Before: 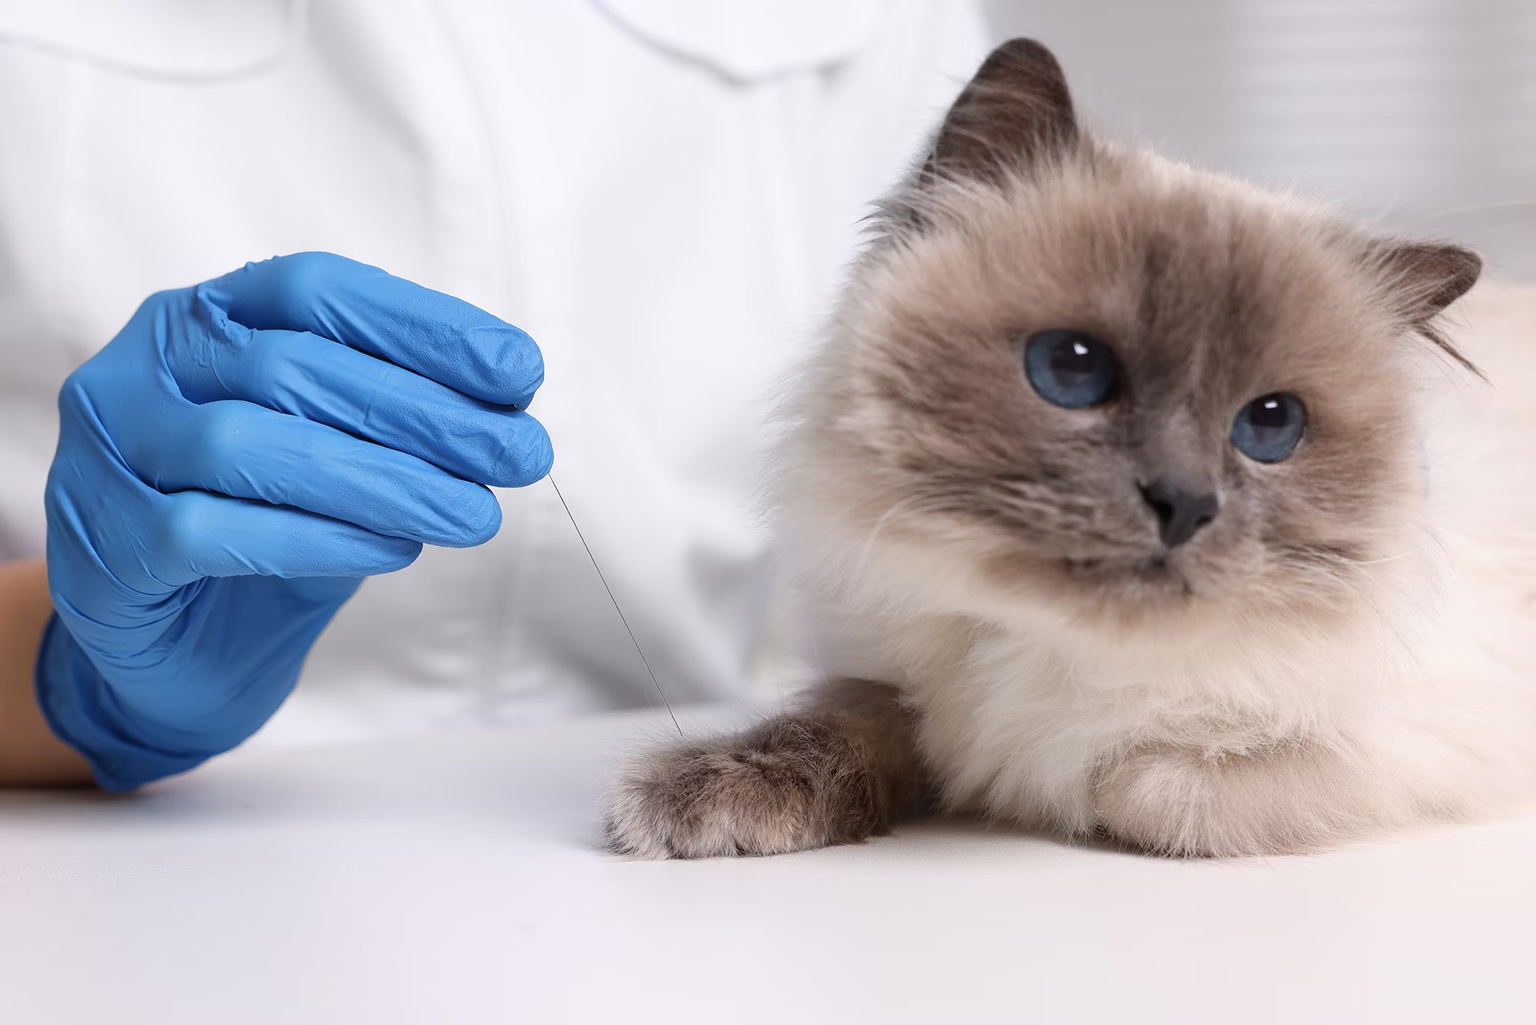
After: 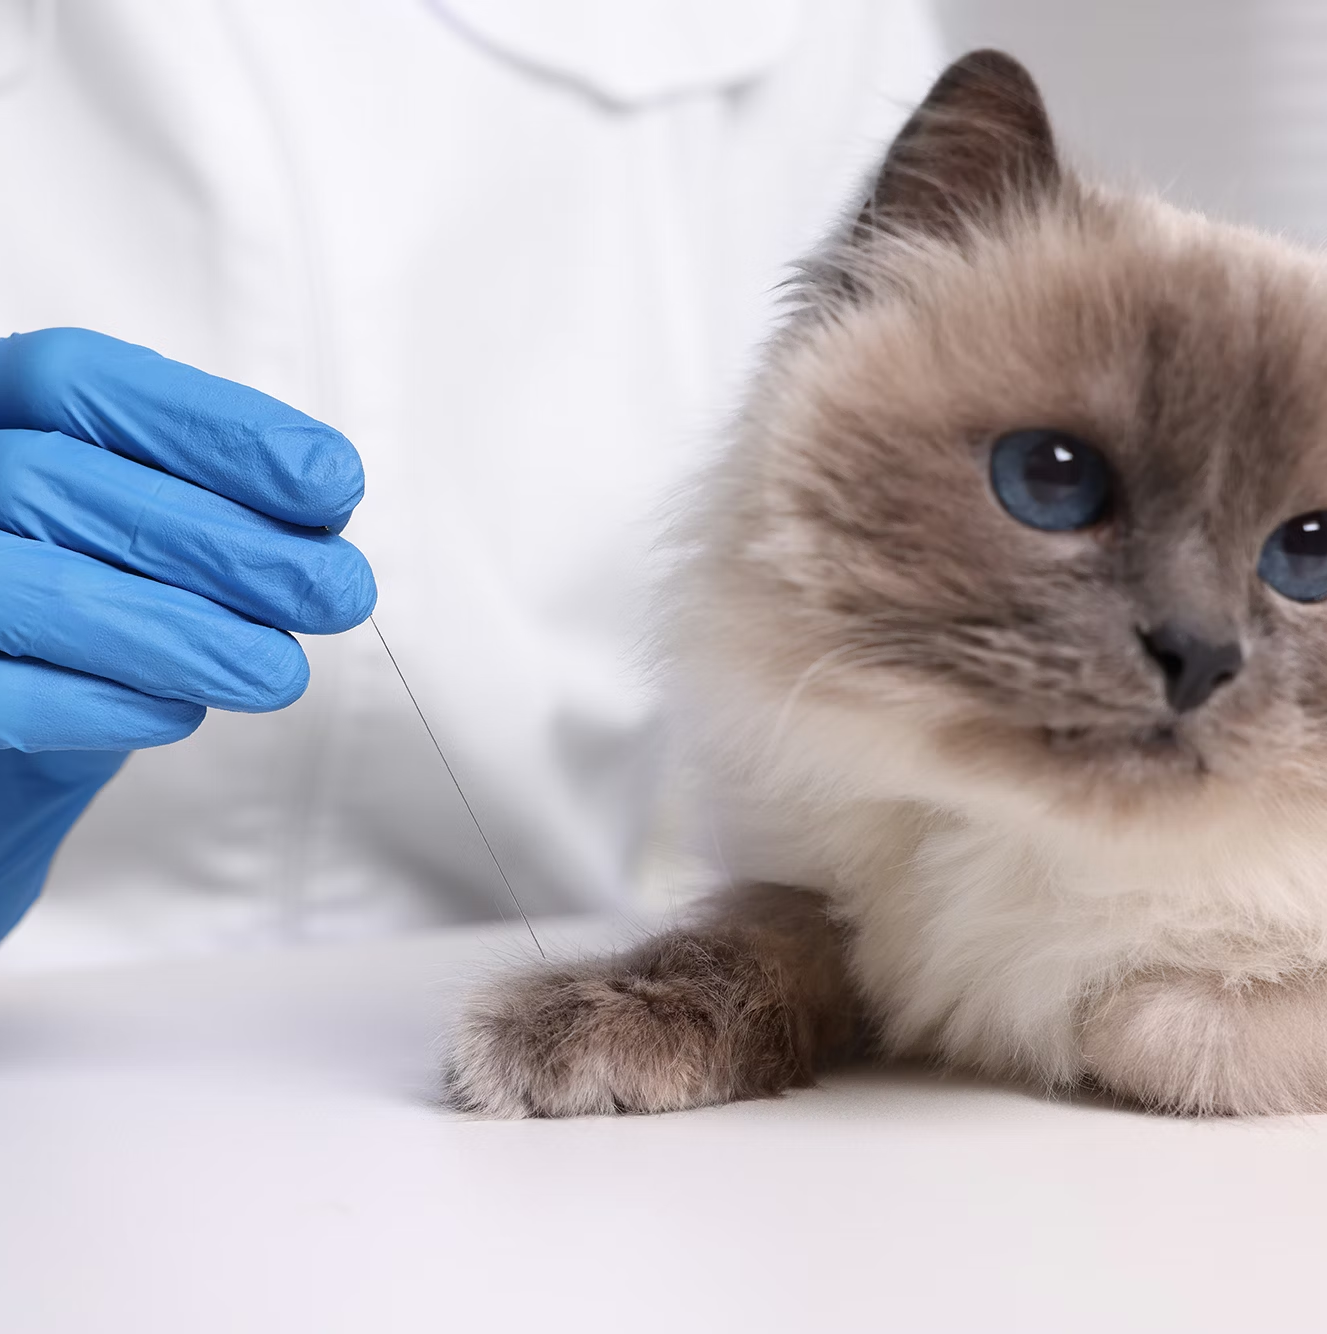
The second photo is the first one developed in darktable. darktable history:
crop: left 17.235%, right 16.398%
exposure: compensate exposure bias true, compensate highlight preservation false
